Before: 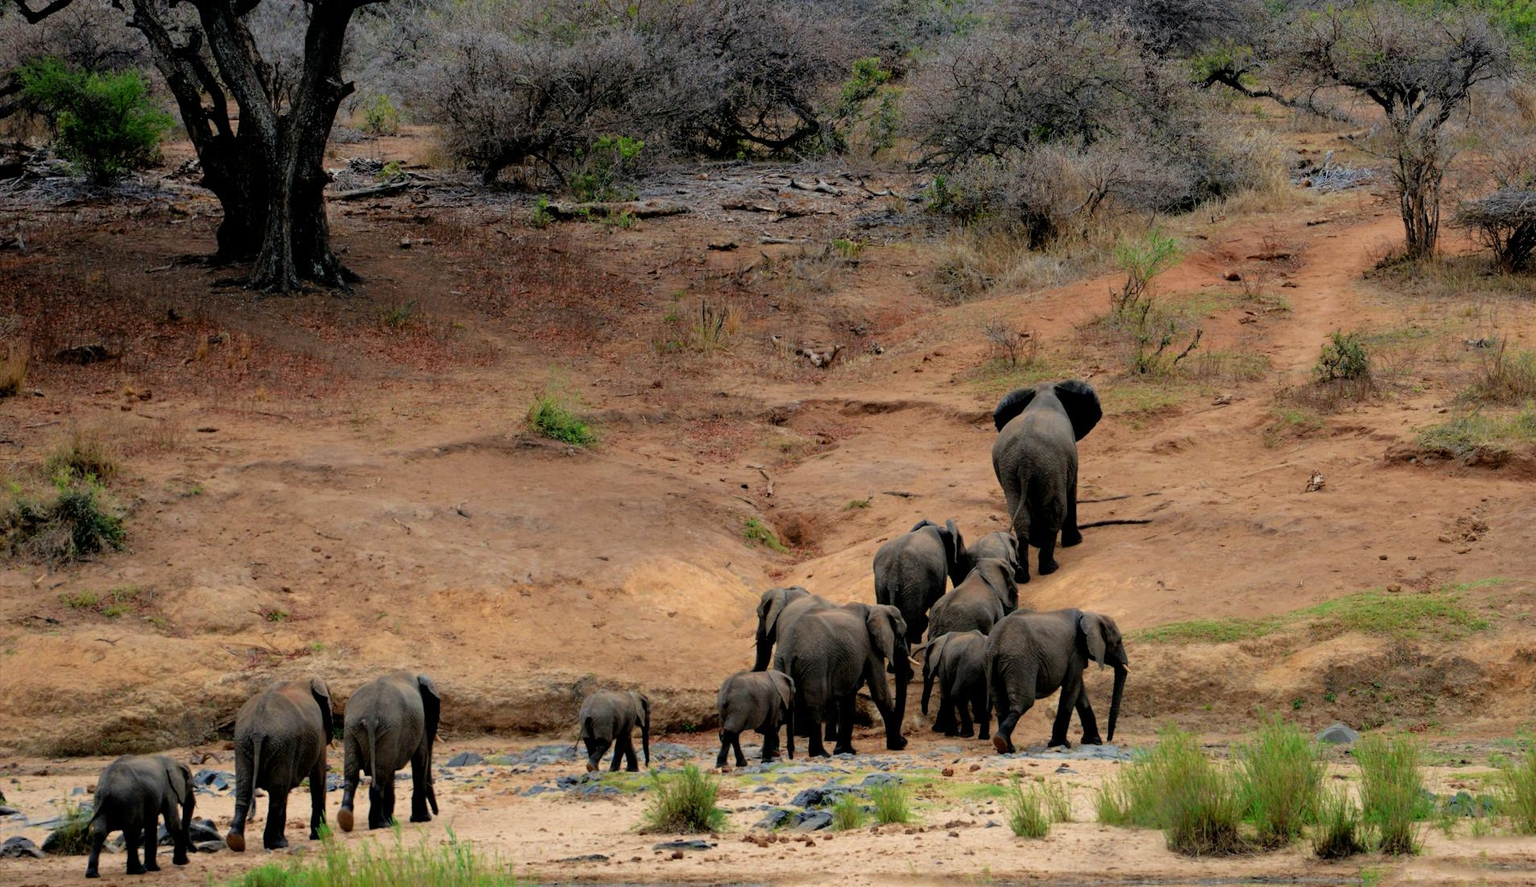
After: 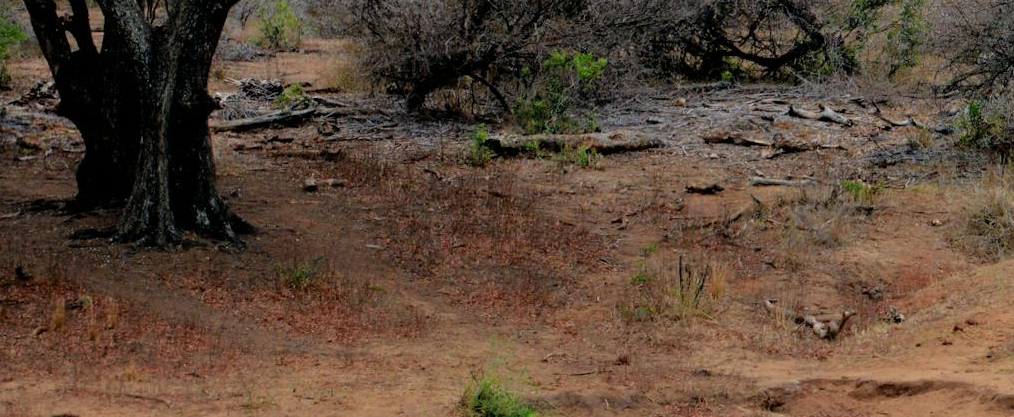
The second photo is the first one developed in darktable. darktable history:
crop: left 10.153%, top 10.713%, right 36.66%, bottom 51.403%
